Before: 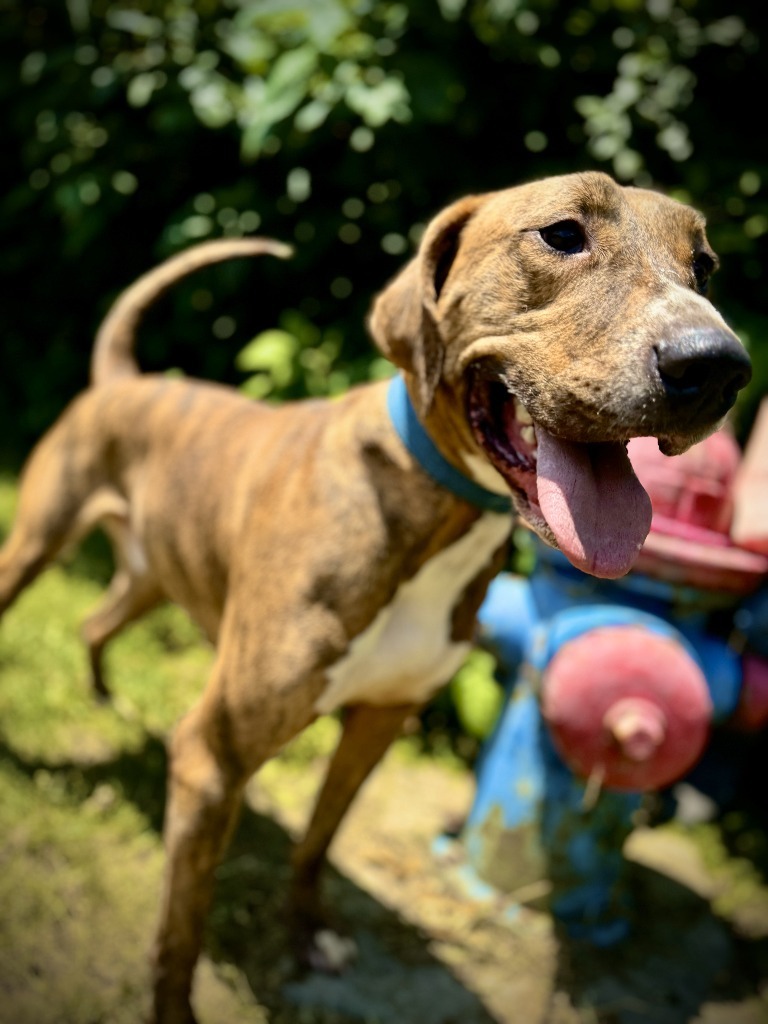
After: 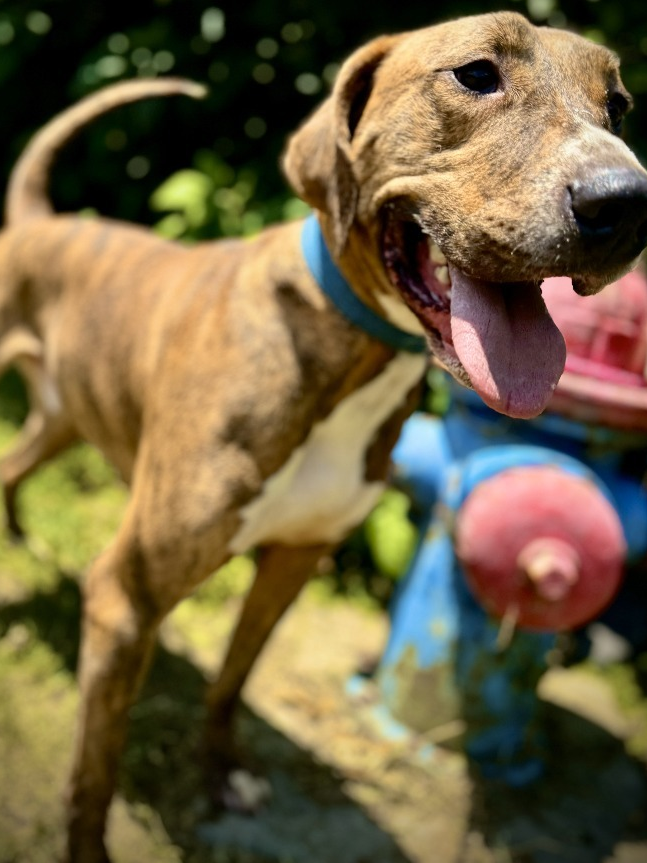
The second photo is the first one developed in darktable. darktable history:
crop: left 11.263%, top 15.69%, right 4.427%
